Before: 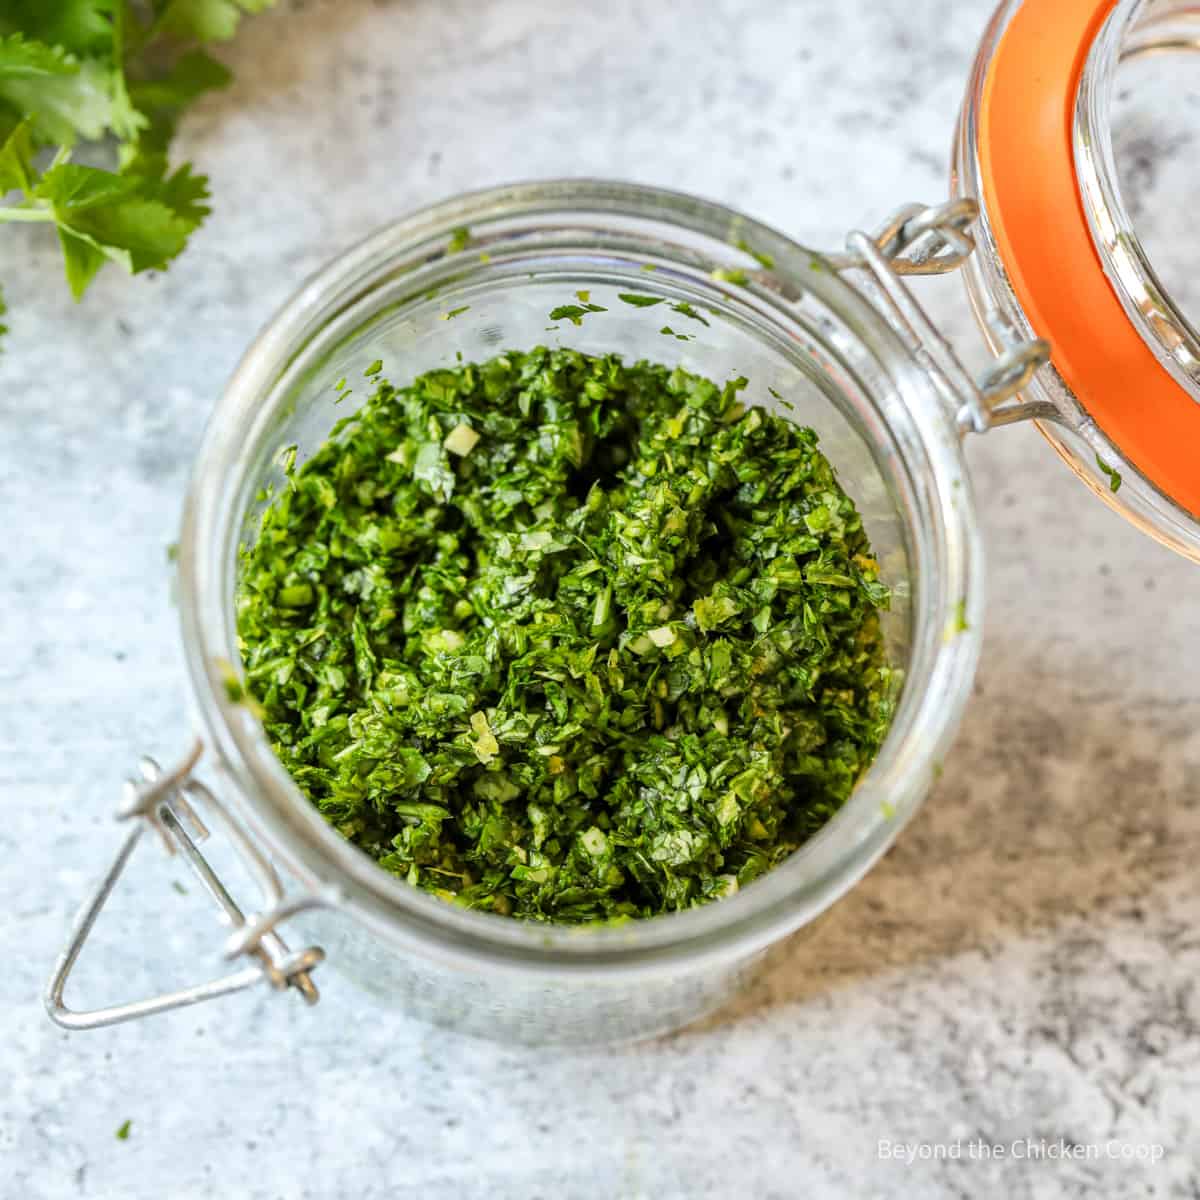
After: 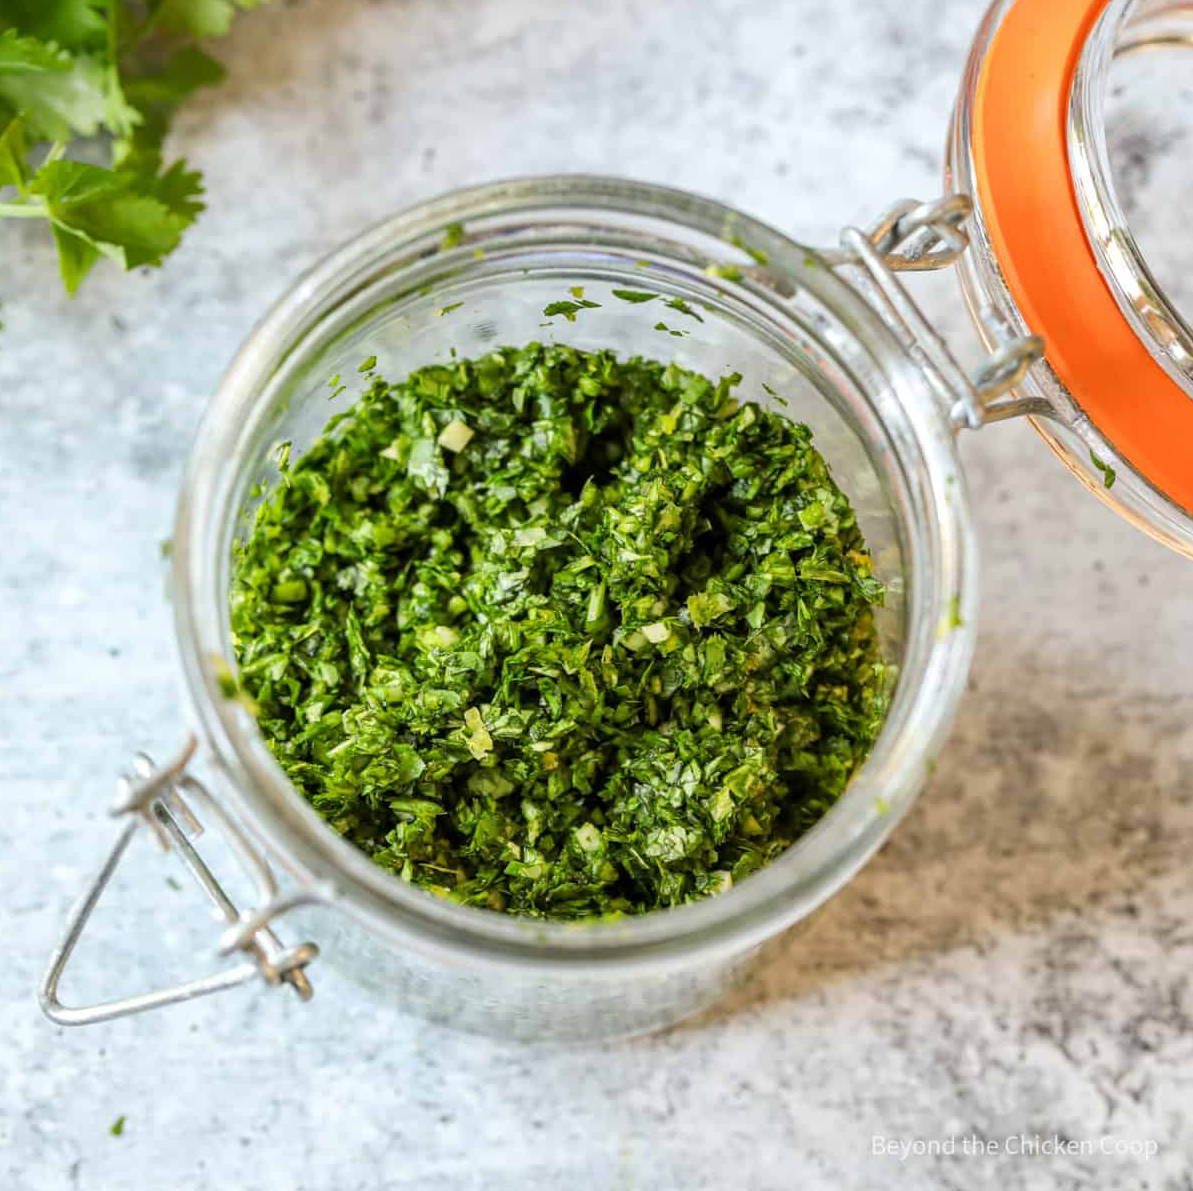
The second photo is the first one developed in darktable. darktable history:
crop and rotate: left 0.515%, top 0.371%, bottom 0.313%
